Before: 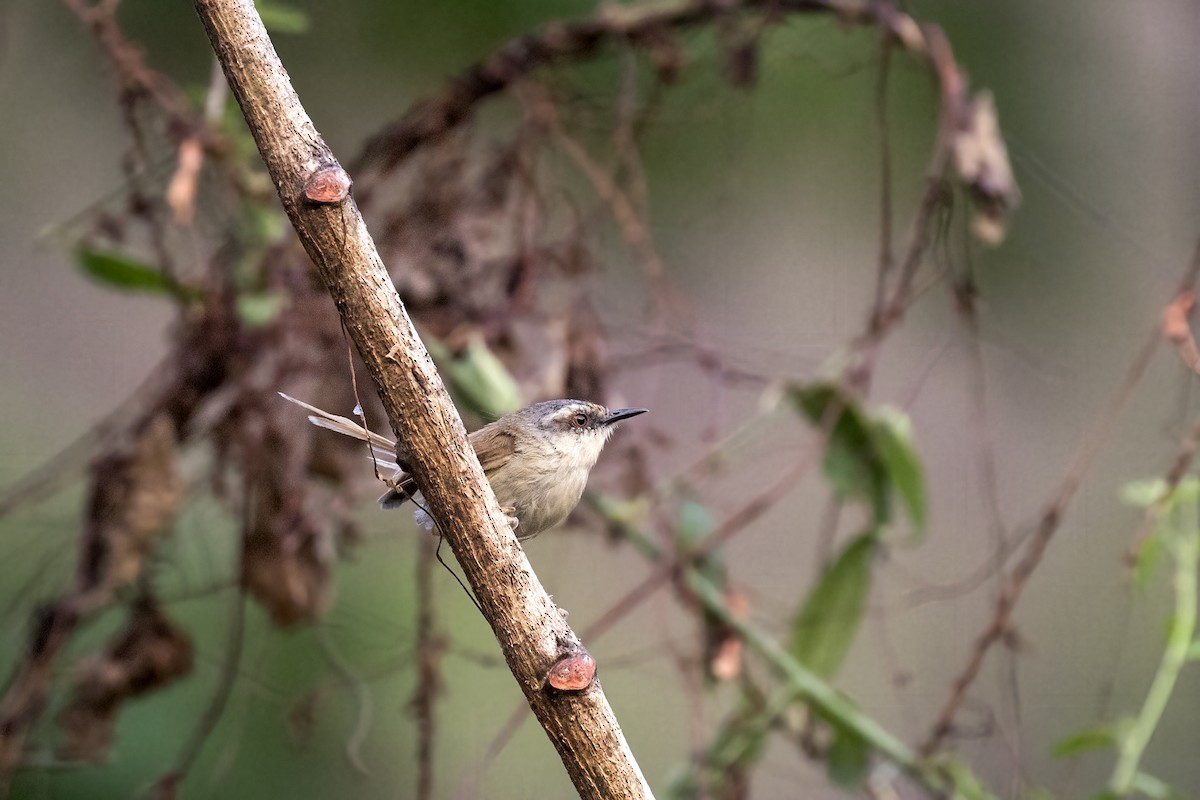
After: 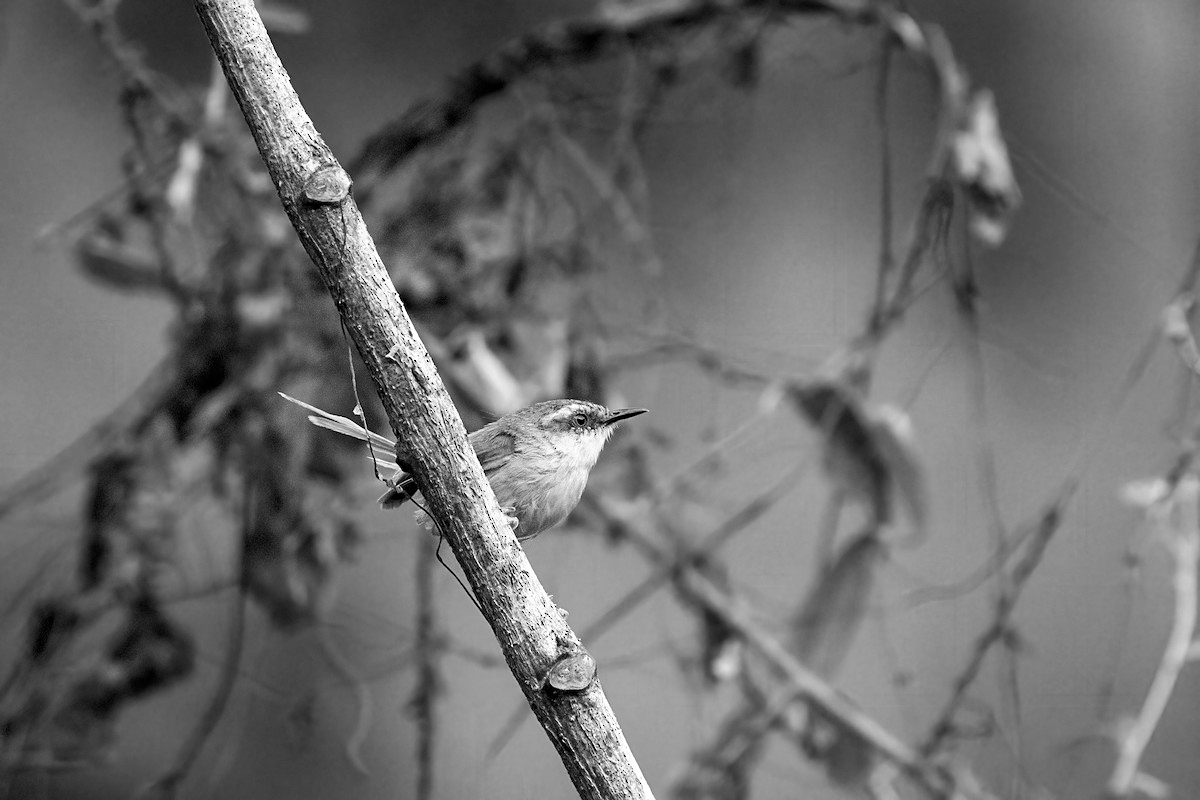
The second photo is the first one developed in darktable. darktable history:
monochrome: a -6.99, b 35.61, size 1.4
sharpen: amount 0.2
contrast brightness saturation: contrast 0.09, saturation 0.28
